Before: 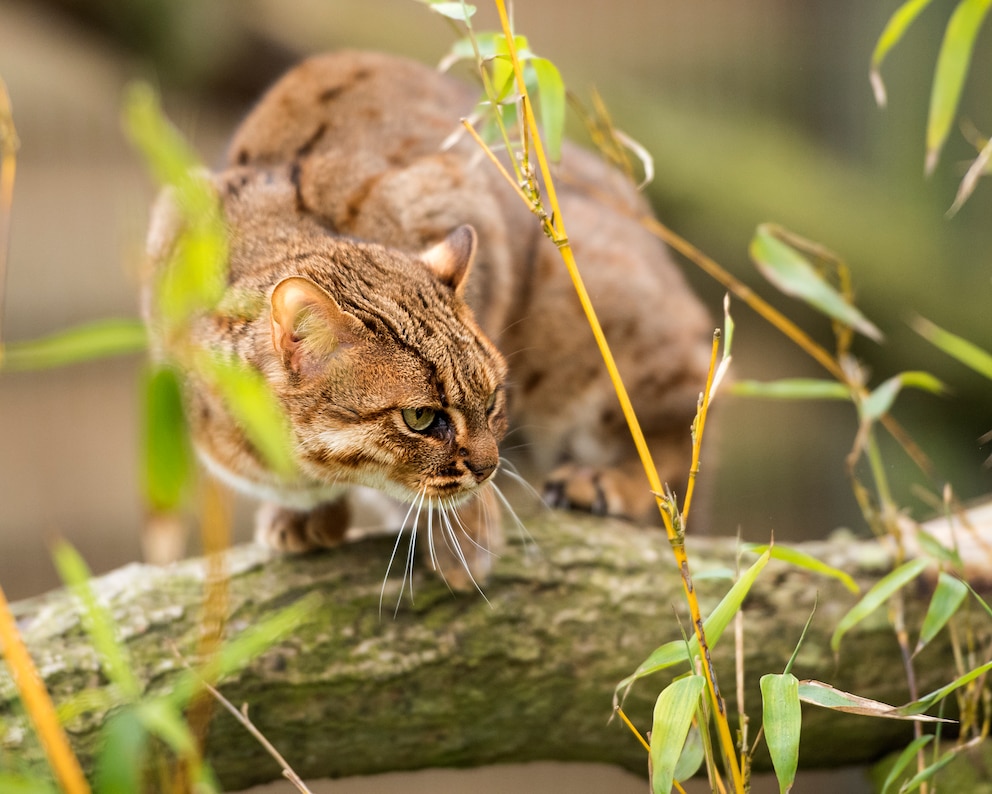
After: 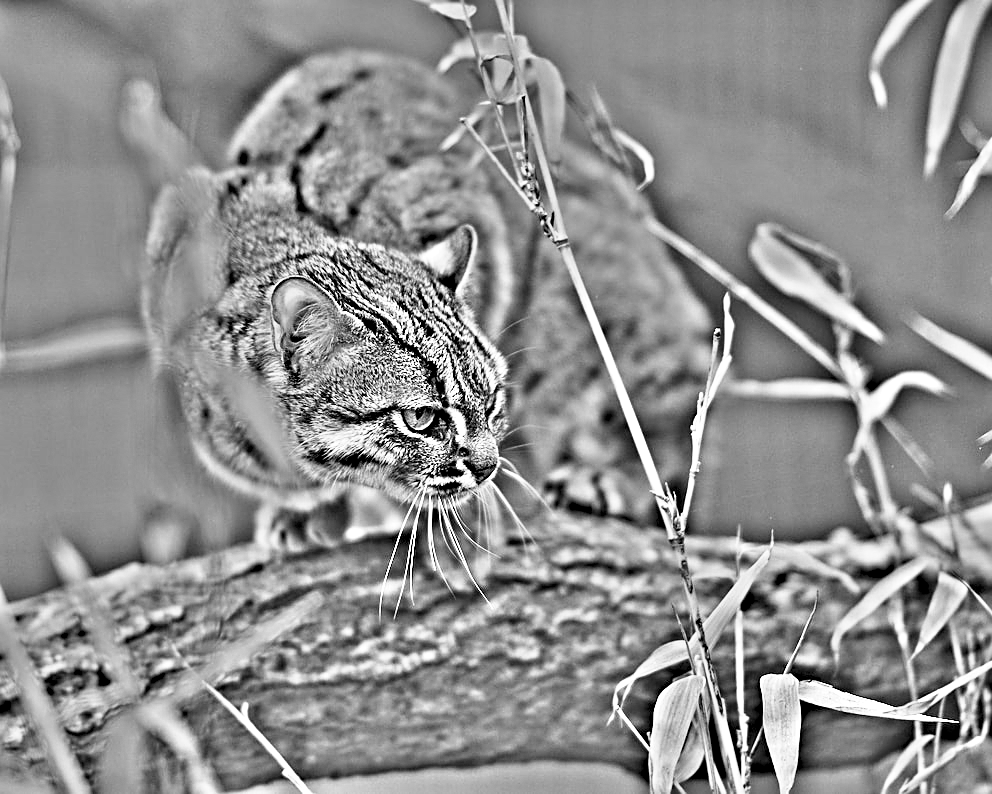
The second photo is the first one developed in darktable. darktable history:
highpass: on, module defaults
base curve: curves: ch0 [(0, 0) (0.579, 0.807) (1, 1)], preserve colors none
sharpen: on, module defaults
